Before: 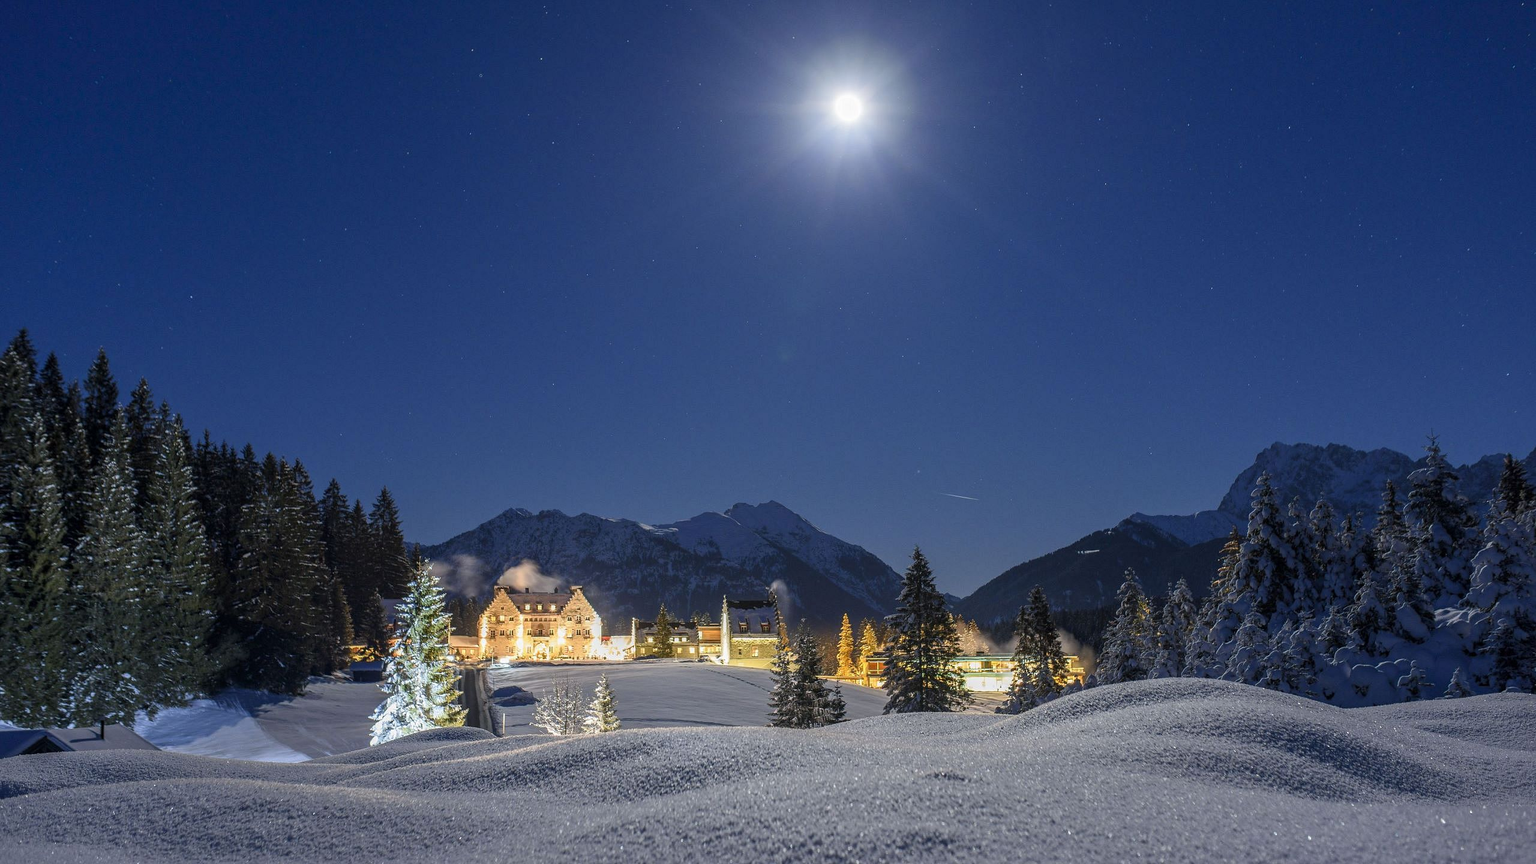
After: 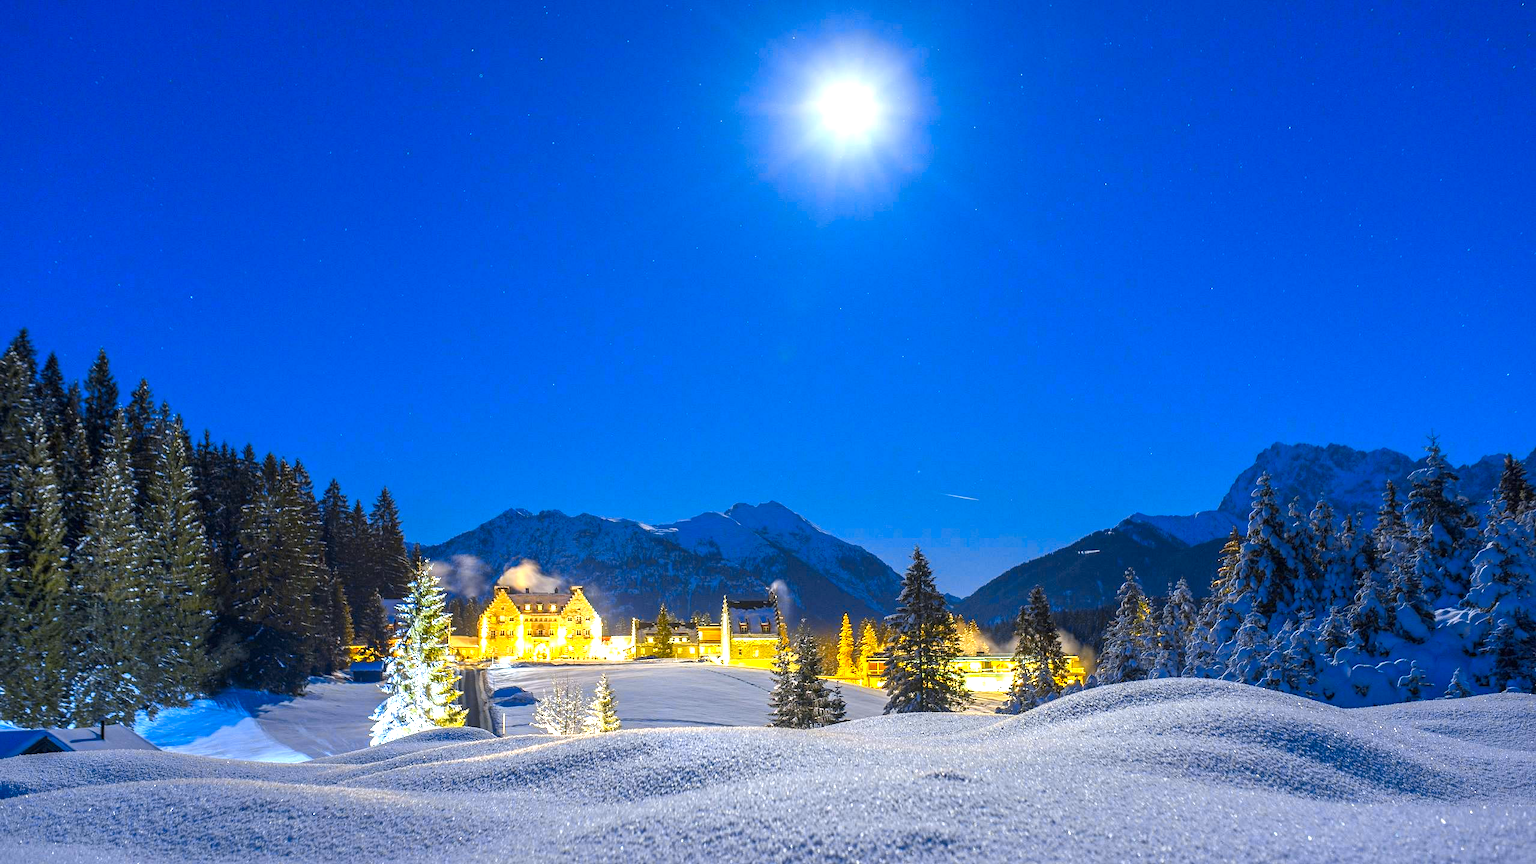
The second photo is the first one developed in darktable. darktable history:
color contrast: green-magenta contrast 1.12, blue-yellow contrast 1.95, unbound 0
exposure: black level correction 0, exposure 1 EV, compensate highlight preservation false
